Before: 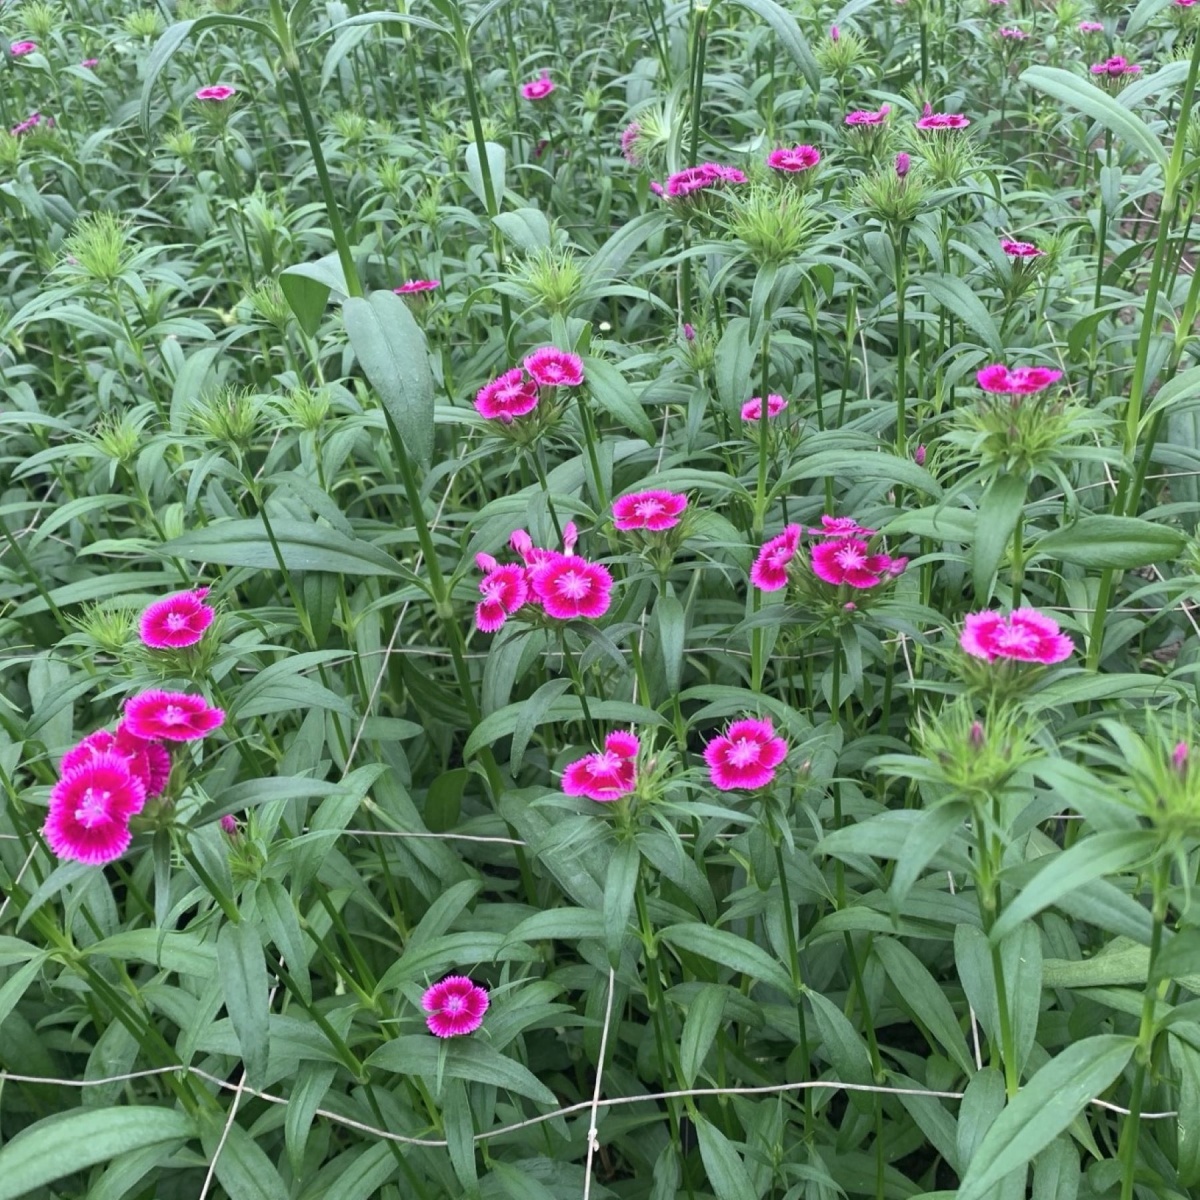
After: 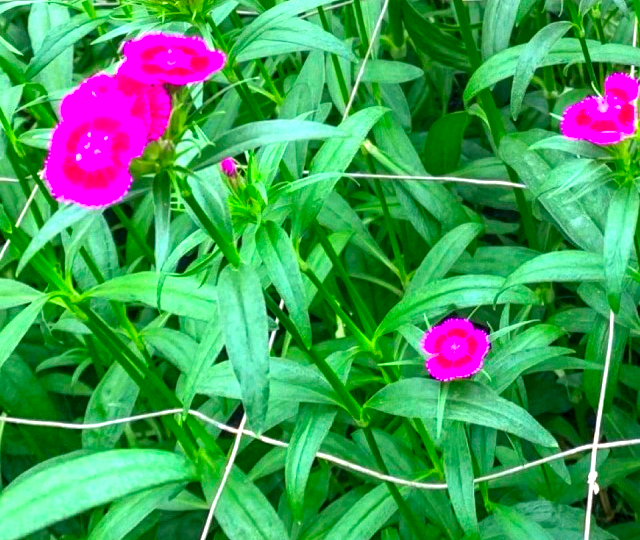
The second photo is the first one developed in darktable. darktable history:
crop and rotate: top 54.778%, right 46.61%, bottom 0.159%
exposure: black level correction 0, exposure 0.9 EV, compensate highlight preservation false
local contrast: highlights 35%, detail 135%
color correction: saturation 2.15
